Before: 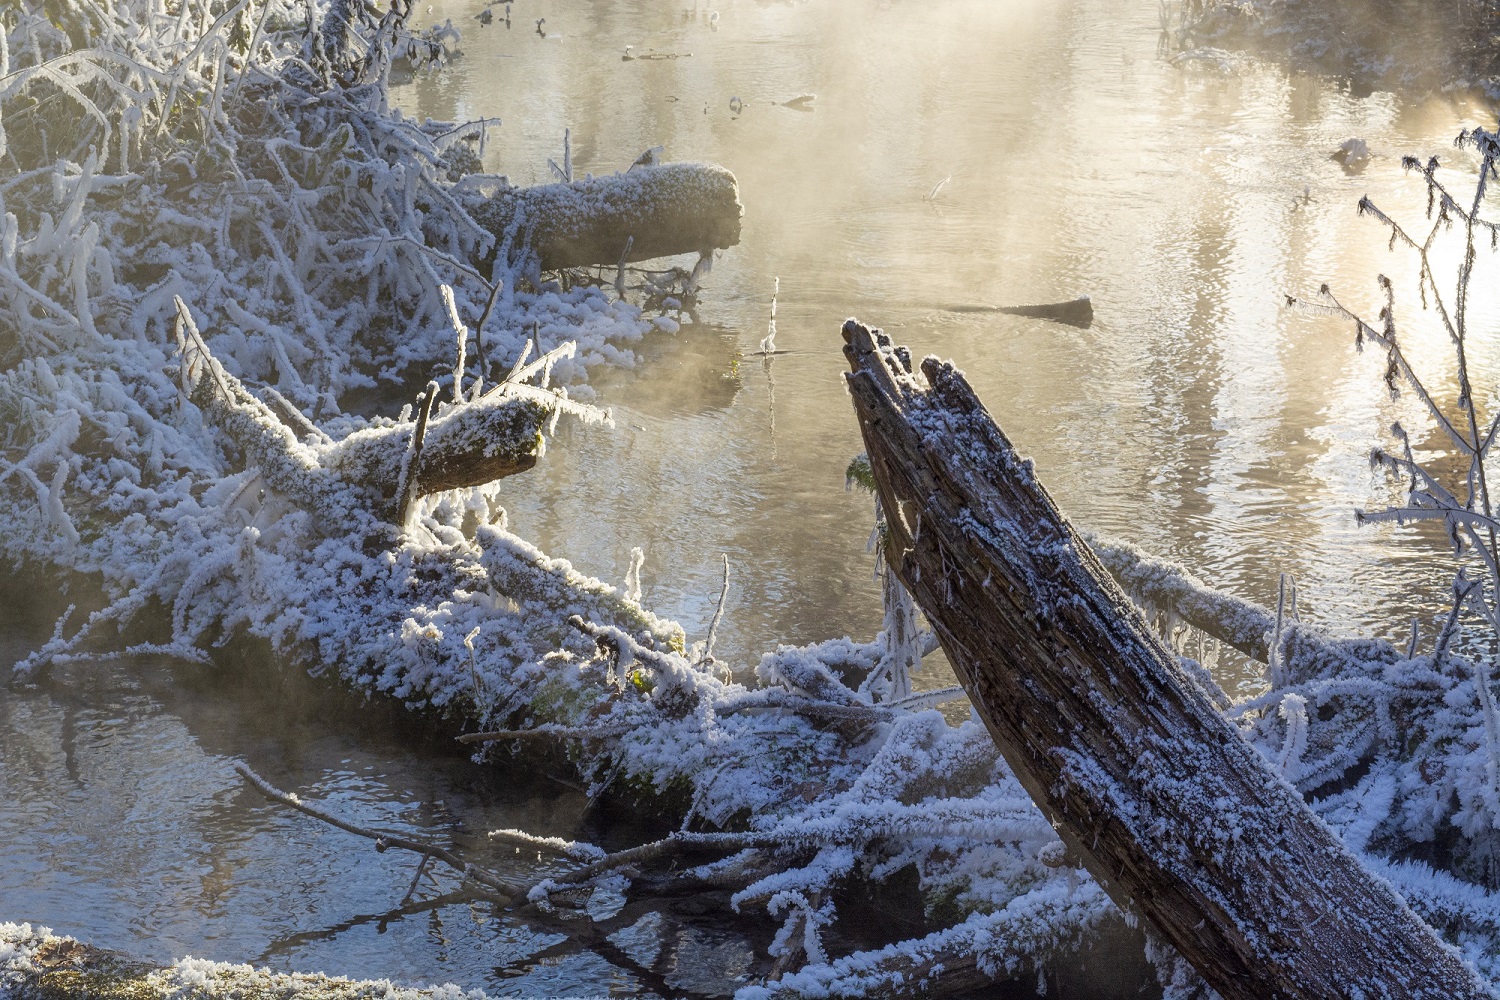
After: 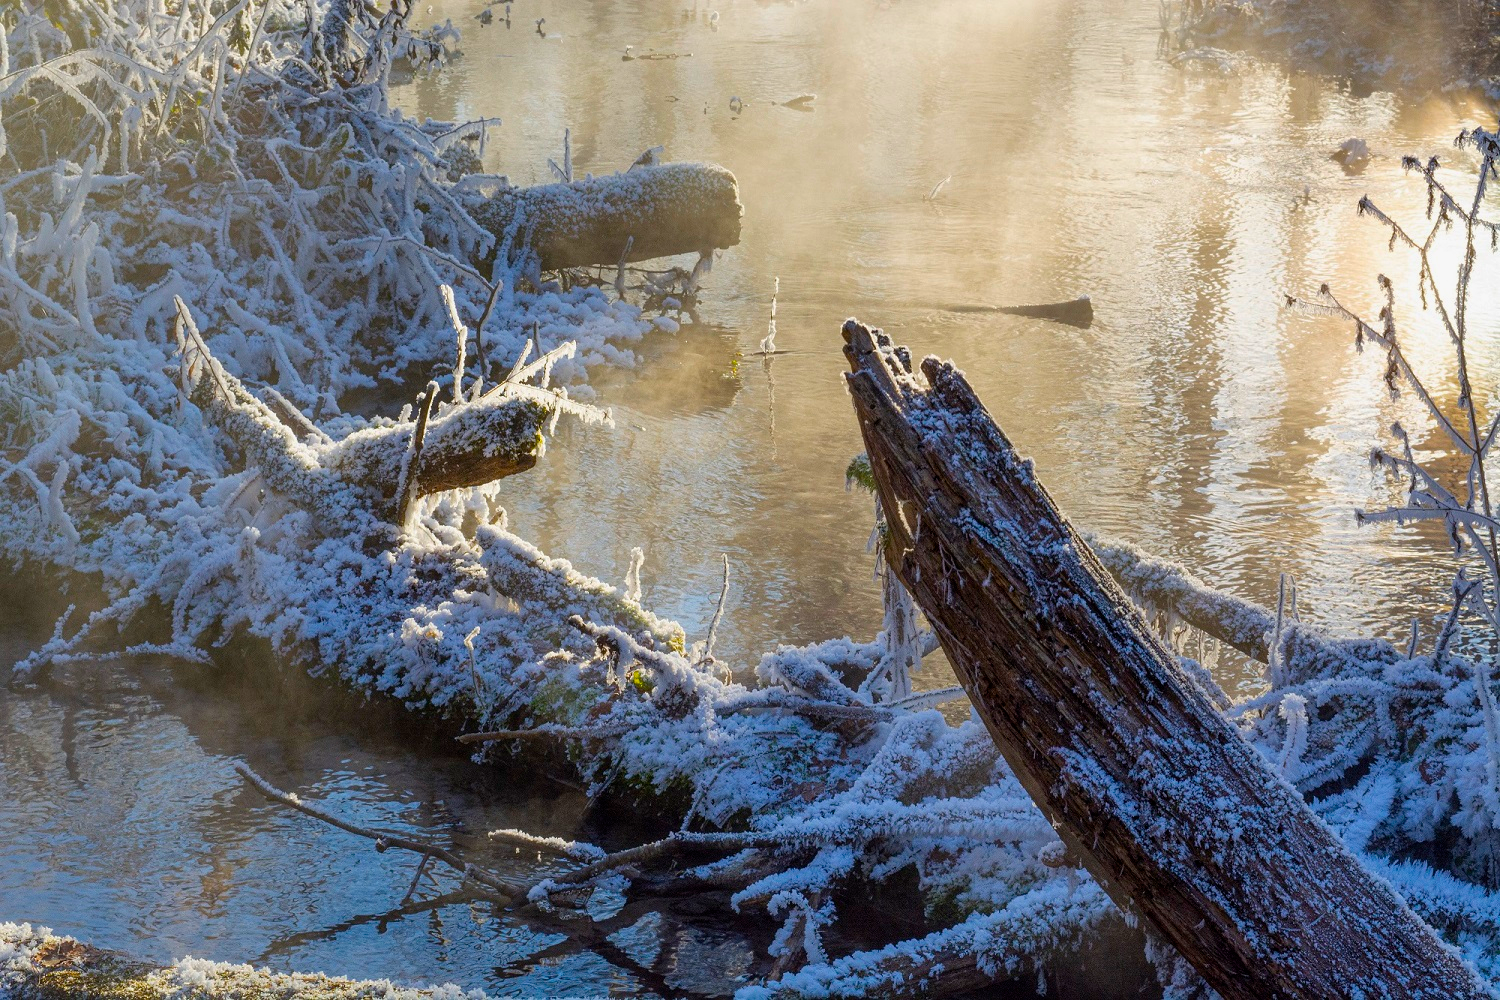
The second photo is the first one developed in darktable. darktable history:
shadows and highlights: shadows -20, white point adjustment -2, highlights -35
color balance rgb: perceptual saturation grading › global saturation 20%, global vibrance 20%
